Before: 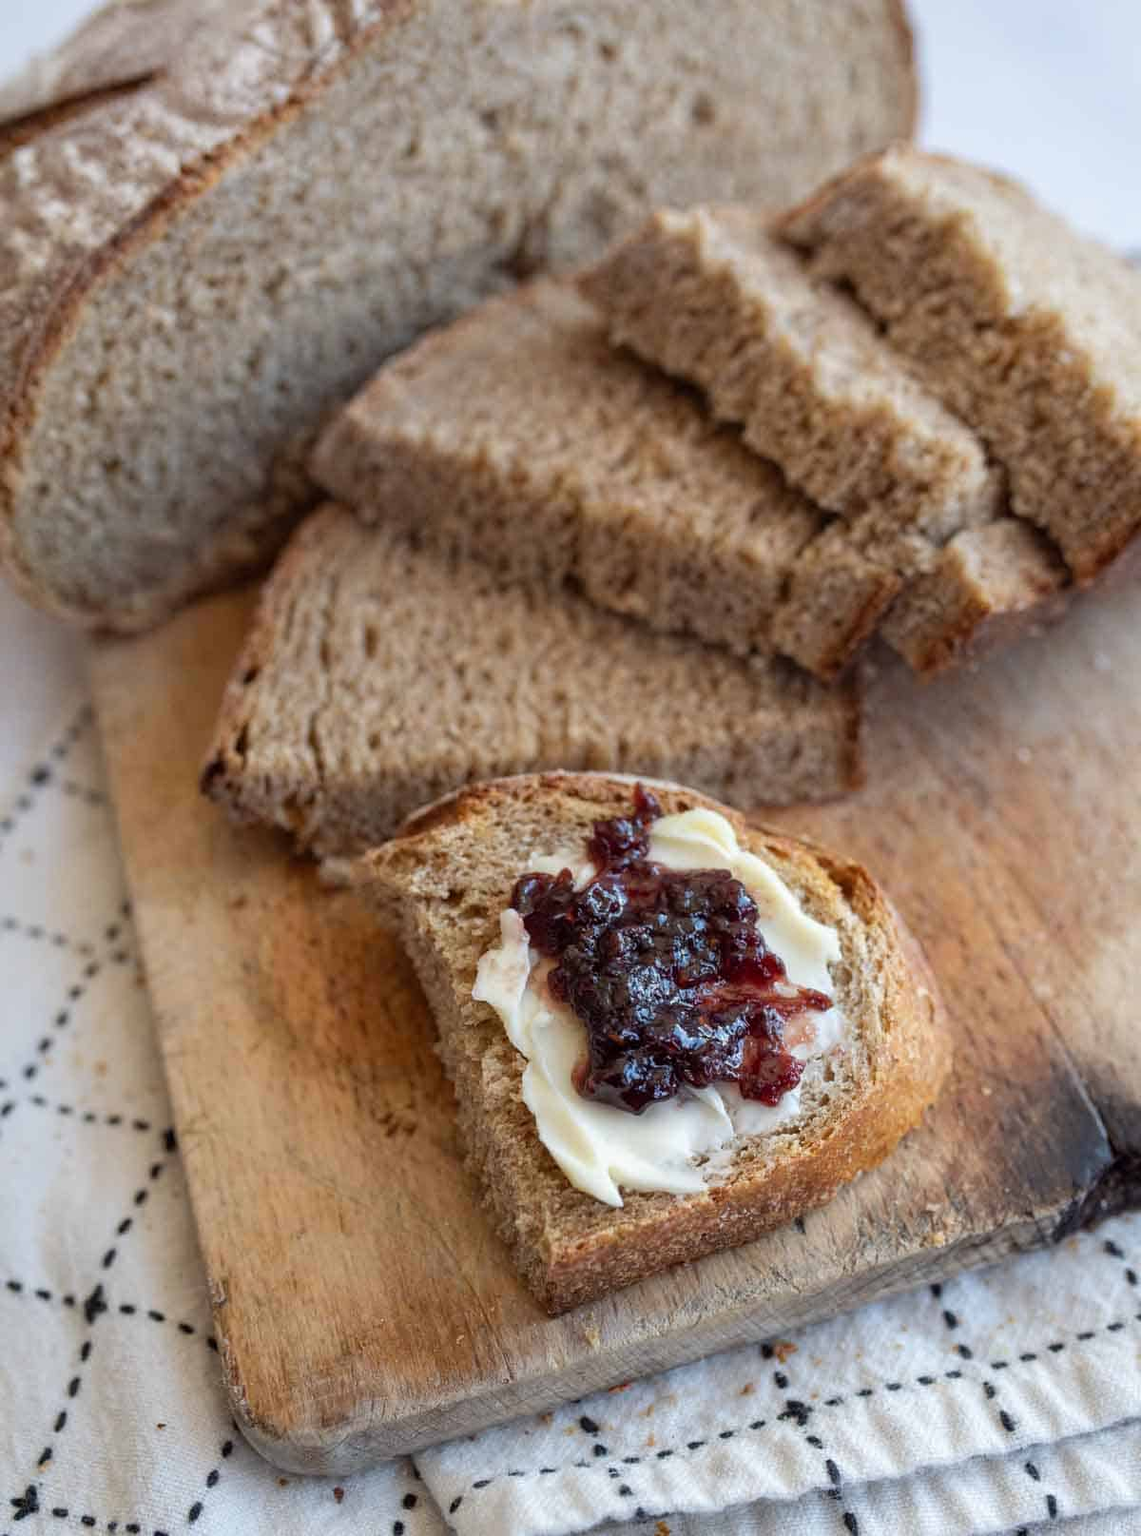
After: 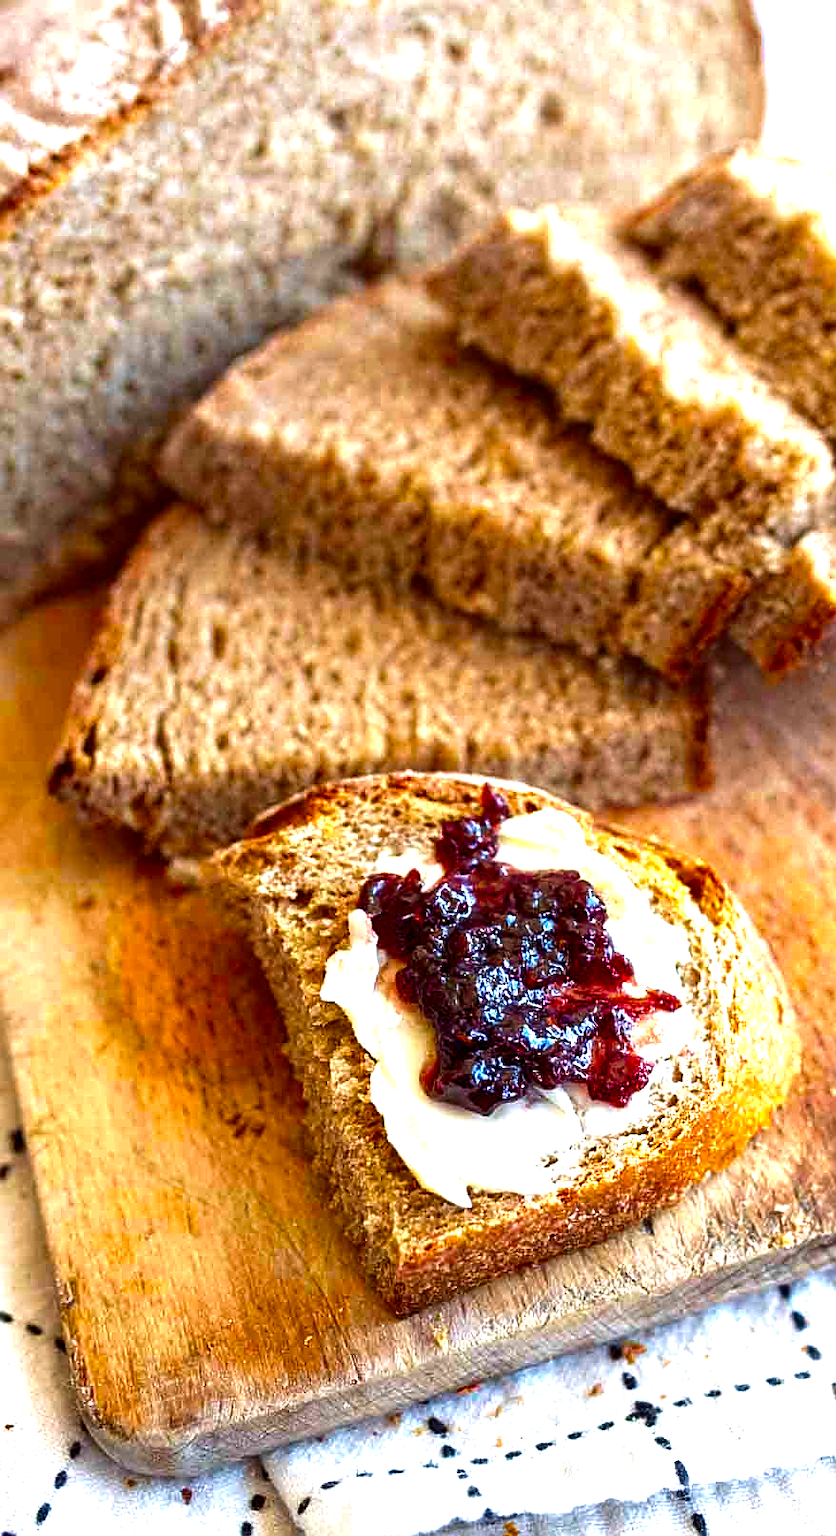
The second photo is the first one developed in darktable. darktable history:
sharpen: on, module defaults
crop: left 13.406%, right 13.298%
contrast brightness saturation: brightness -0.247, saturation 0.204
exposure: black level correction 0.001, exposure 1.315 EV, compensate highlight preservation false
tone equalizer: edges refinement/feathering 500, mask exposure compensation -1.57 EV, preserve details no
velvia: strength 17.46%
color balance rgb: perceptual saturation grading › global saturation 30.933%, global vibrance 20%
